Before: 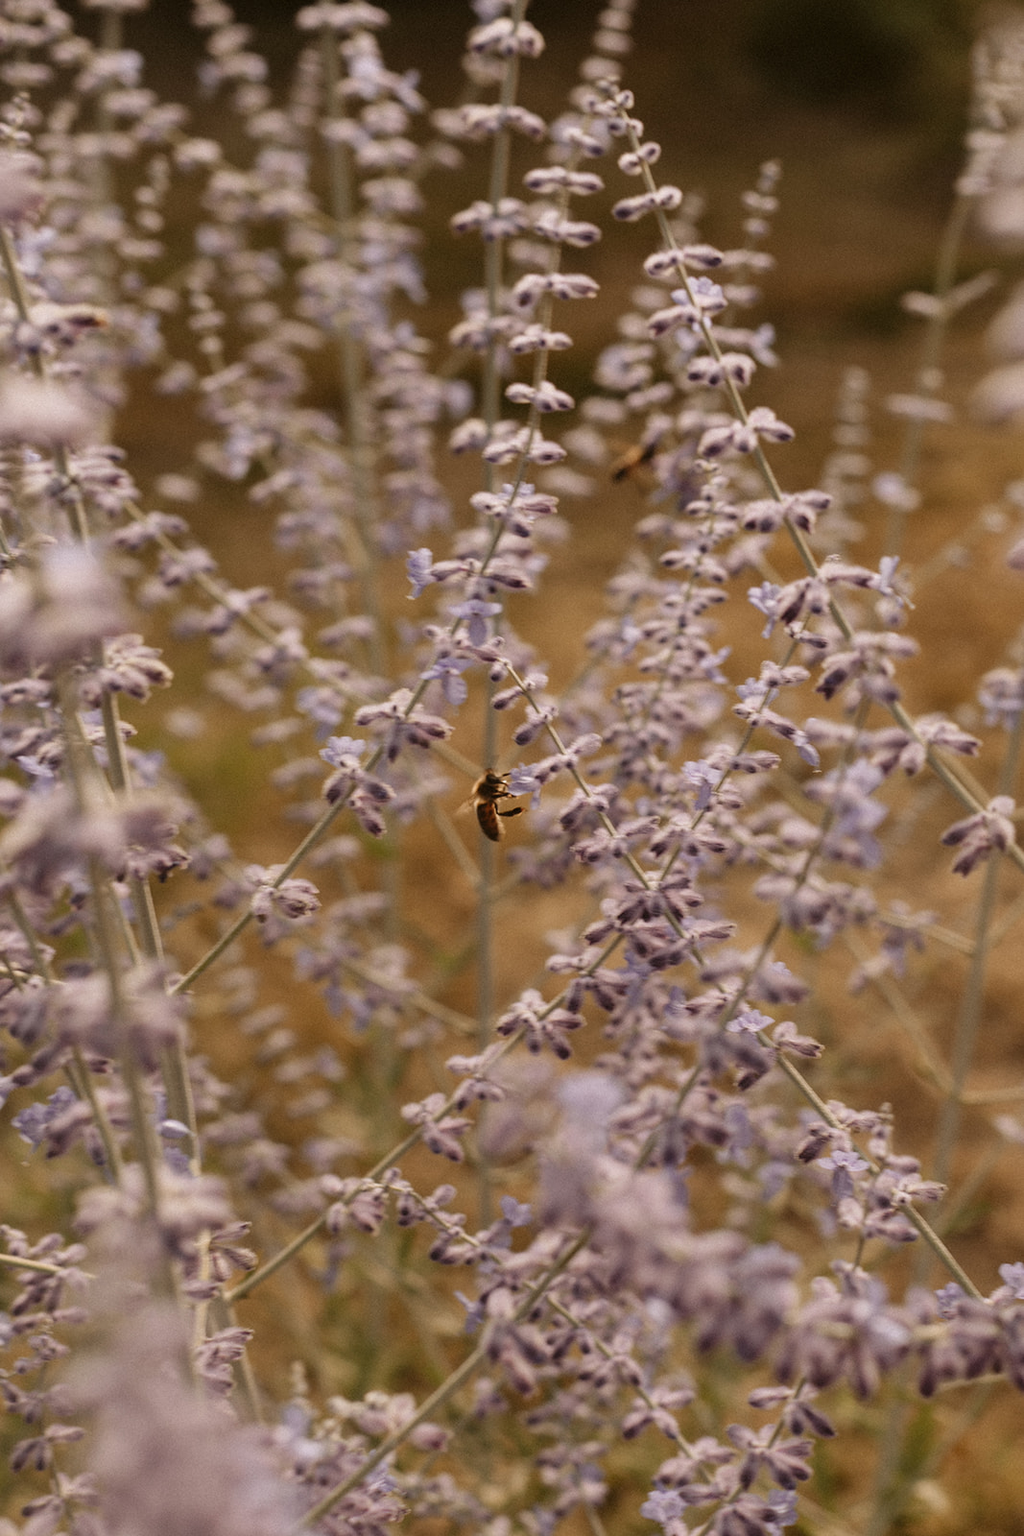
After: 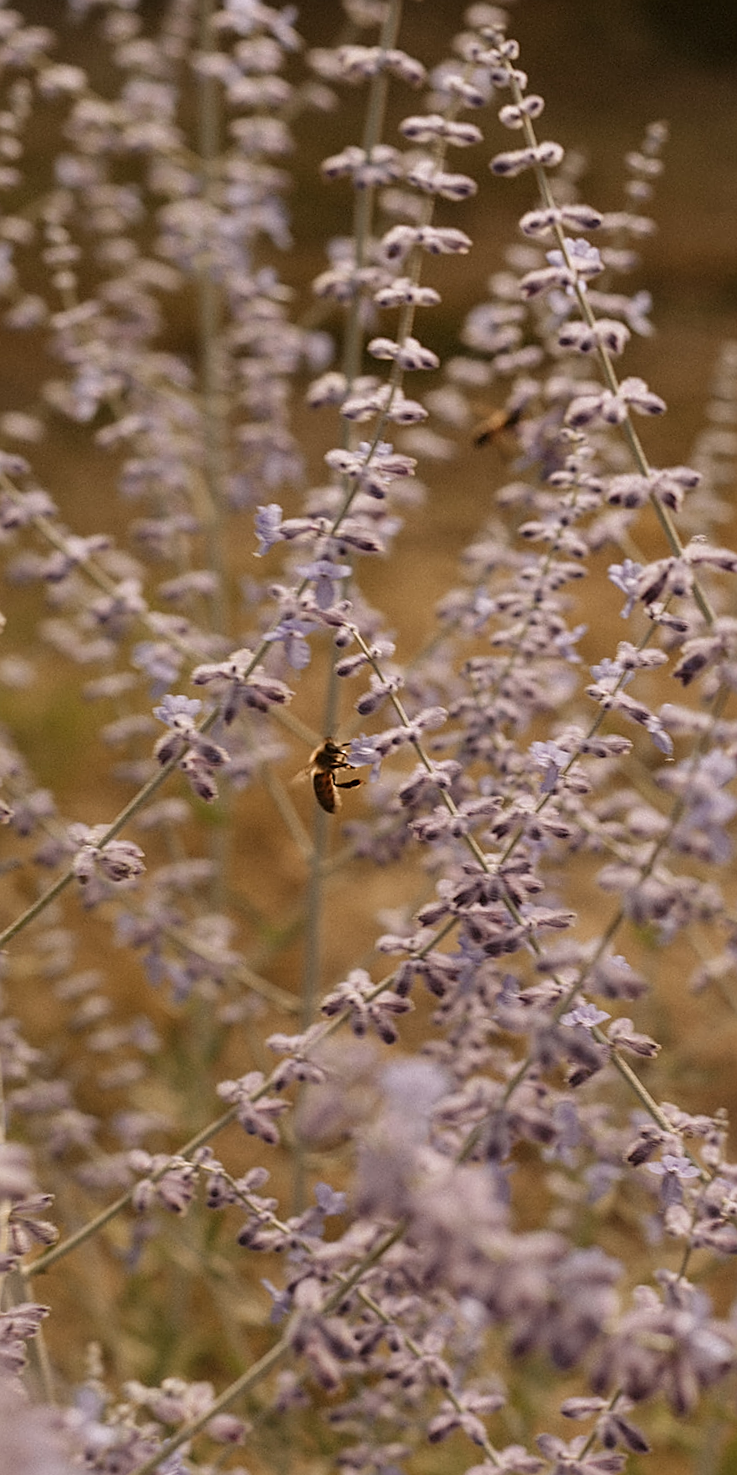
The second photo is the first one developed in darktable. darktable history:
crop and rotate: angle -3.27°, left 14.277%, top 0.028%, right 10.766%, bottom 0.028%
sharpen: on, module defaults
